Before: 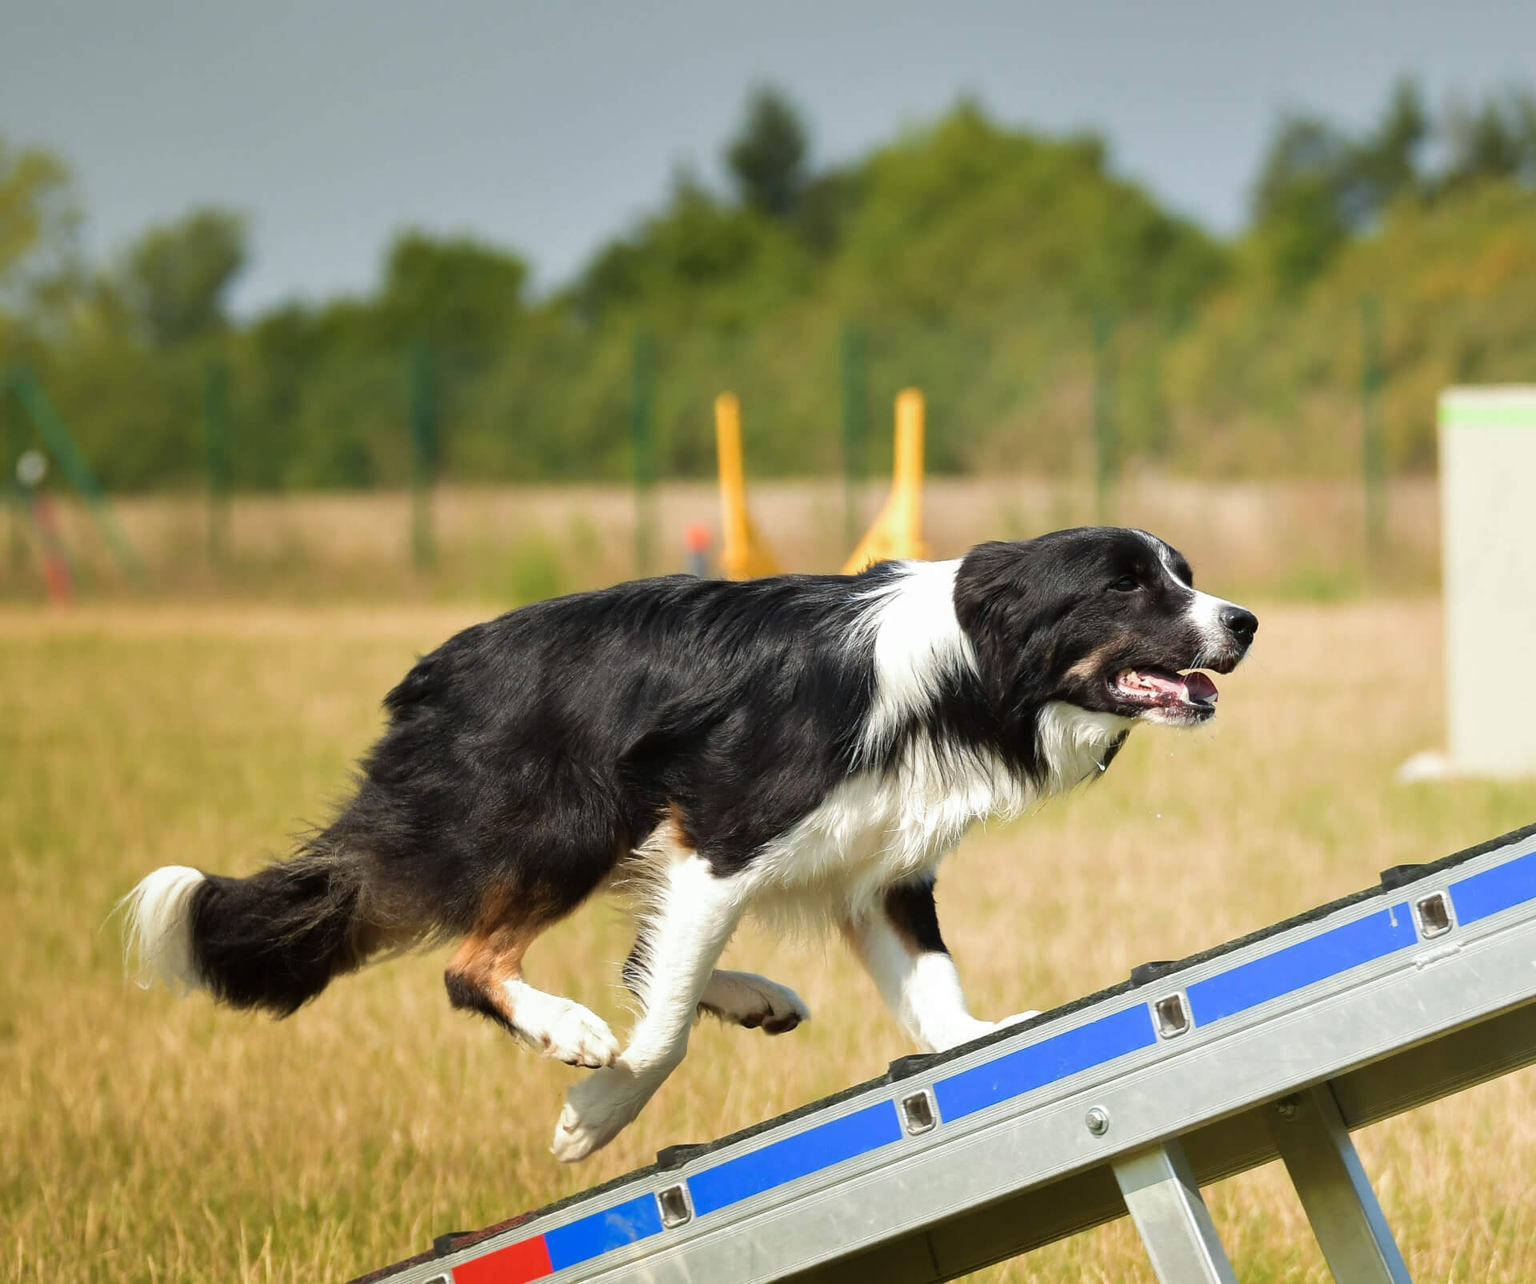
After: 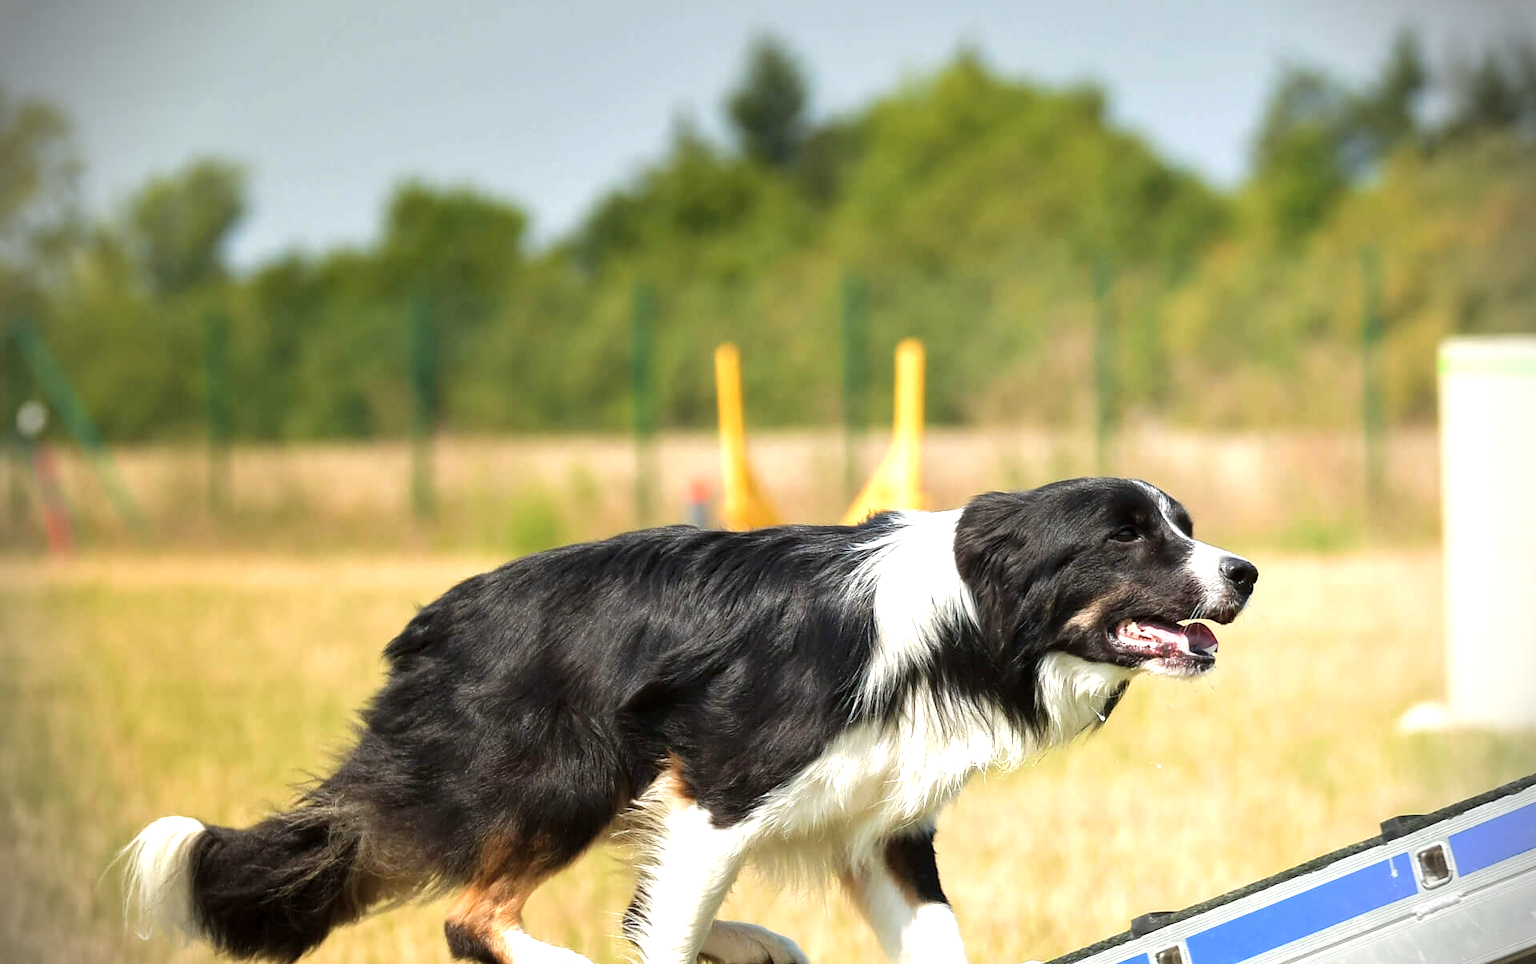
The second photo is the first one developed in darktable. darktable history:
crop: top 3.872%, bottom 21.007%
vignetting: fall-off start 88.17%, fall-off radius 25.82%
exposure: black level correction 0, exposure 0.593 EV, compensate exposure bias true, compensate highlight preservation false
local contrast: highlights 100%, shadows 102%, detail 120%, midtone range 0.2
